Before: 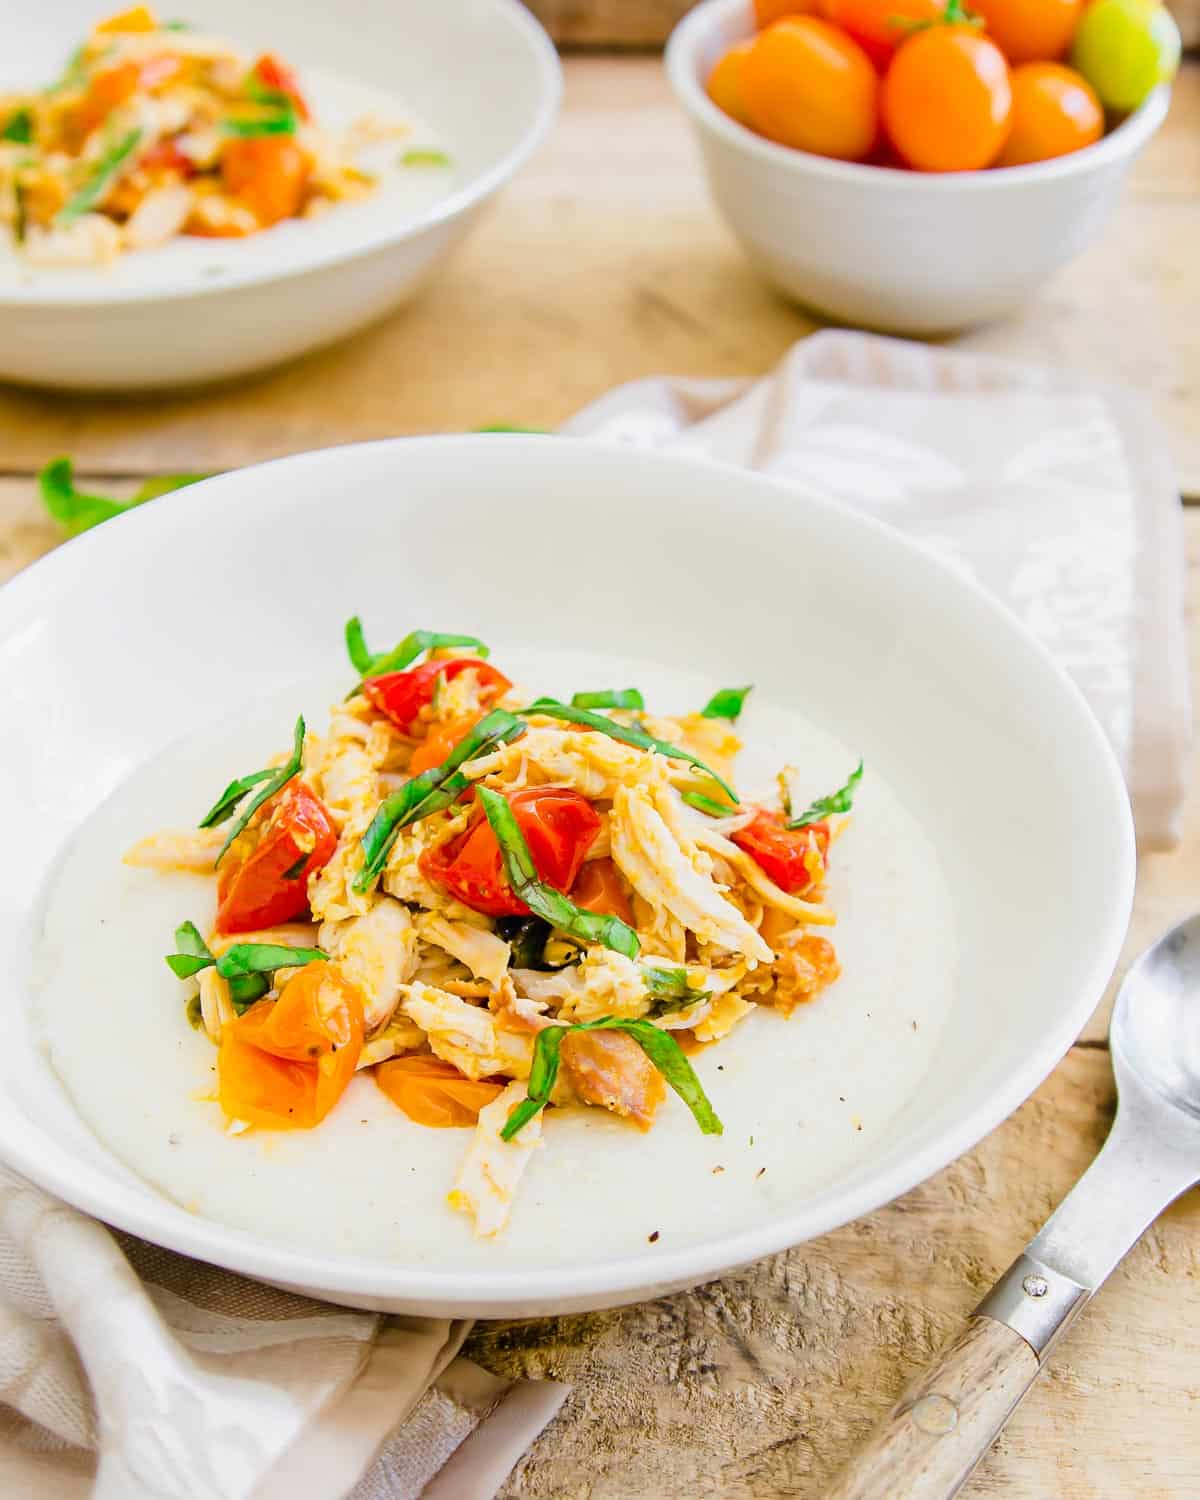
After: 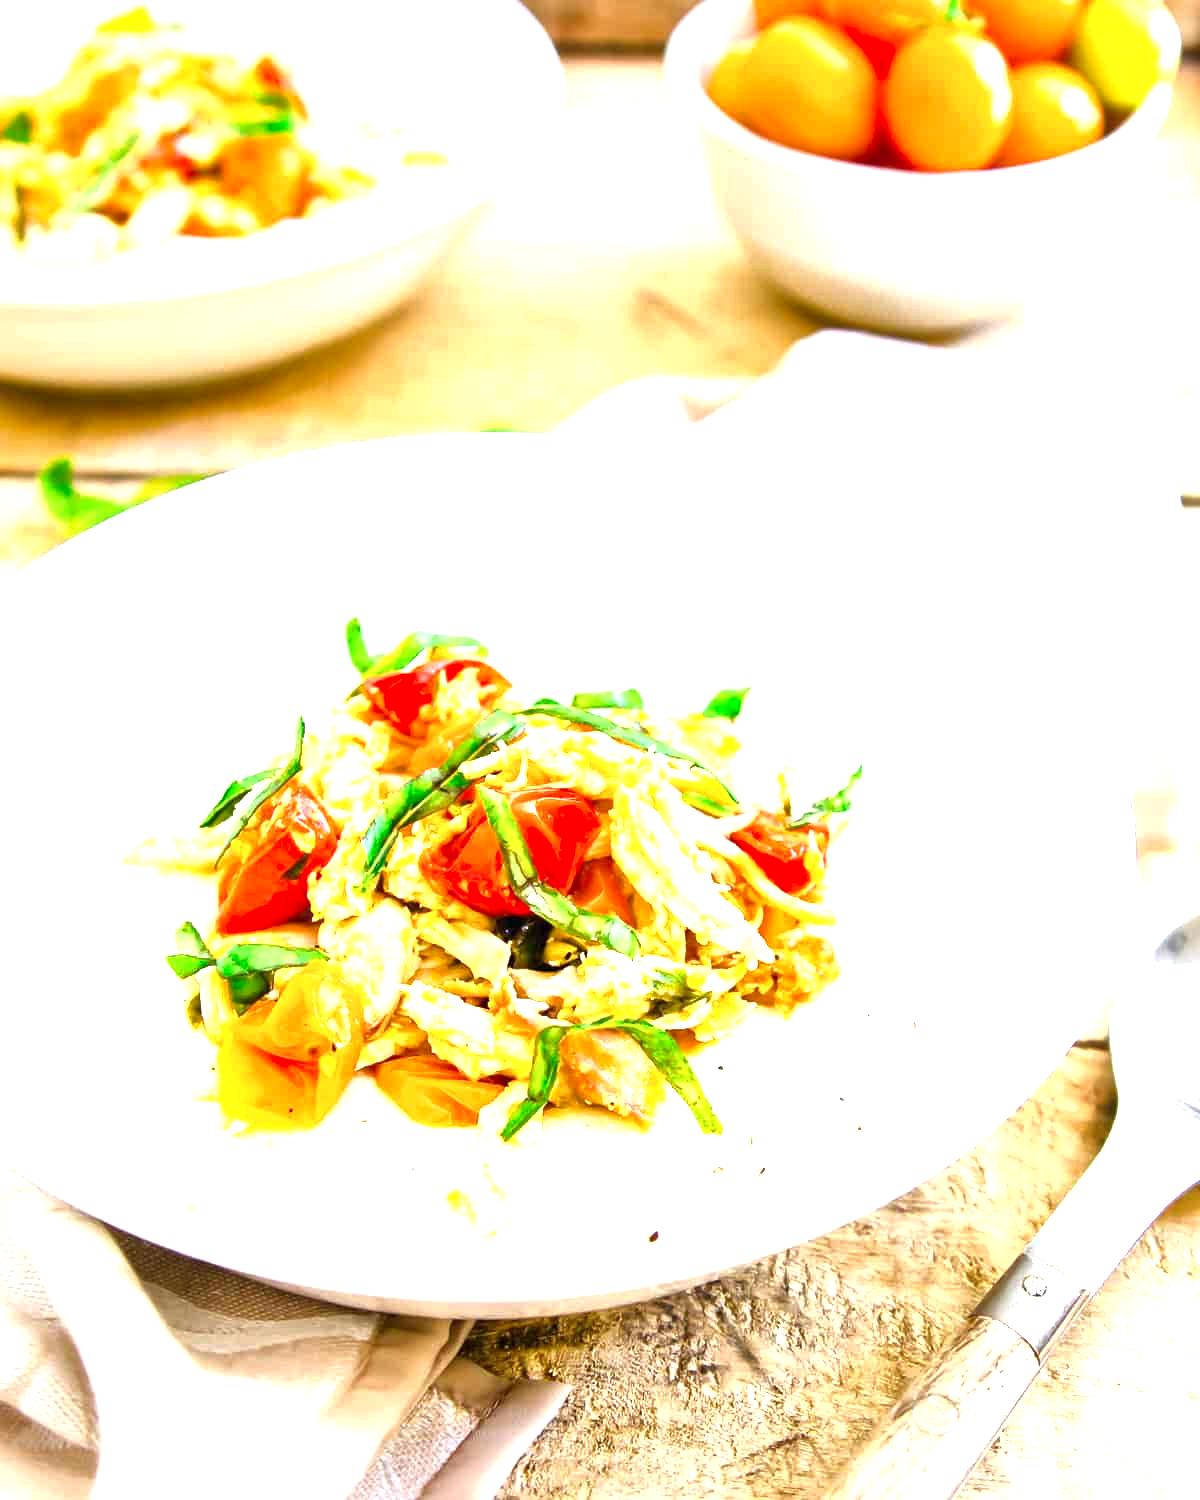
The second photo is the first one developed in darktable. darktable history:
exposure: black level correction 0, exposure 1.2 EV, compensate highlight preservation false
local contrast: mode bilateral grid, contrast 25, coarseness 60, detail 151%, midtone range 0.2
